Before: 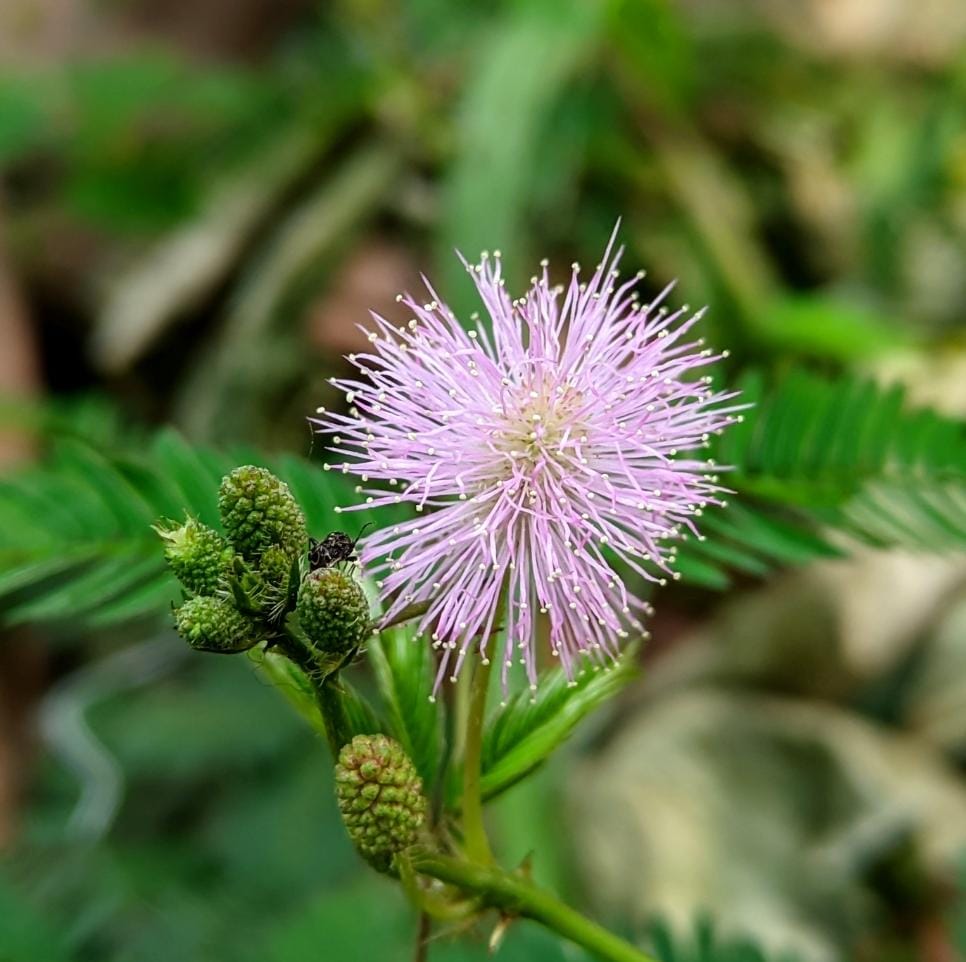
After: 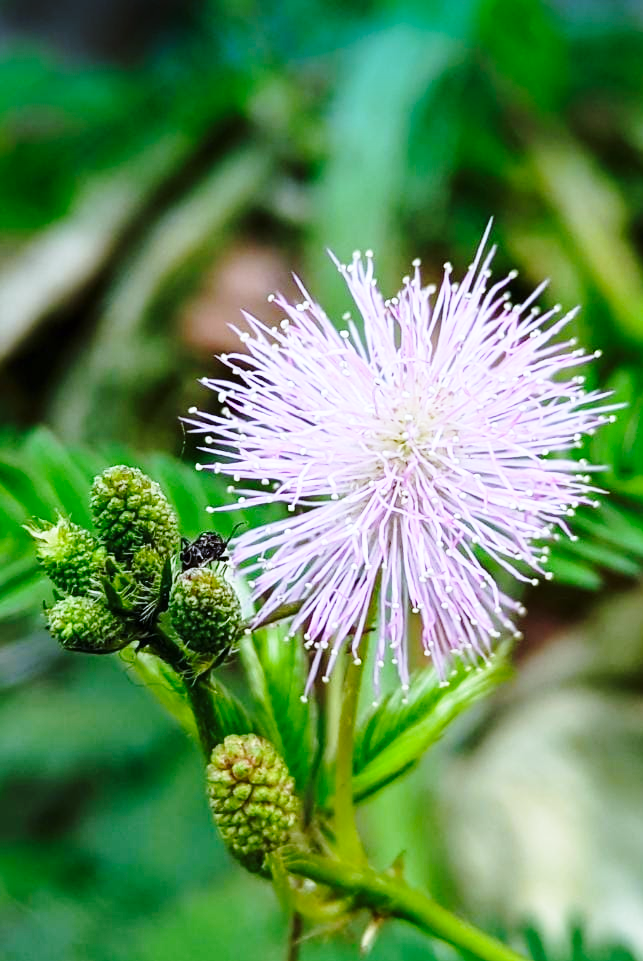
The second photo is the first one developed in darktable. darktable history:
graduated density: density 2.02 EV, hardness 44%, rotation 0.374°, offset 8.21, hue 208.8°, saturation 97%
white balance: red 0.948, green 1.02, blue 1.176
crop and rotate: left 13.342%, right 19.991%
rotate and perspective: automatic cropping off
base curve: curves: ch0 [(0, 0) (0.028, 0.03) (0.121, 0.232) (0.46, 0.748) (0.859, 0.968) (1, 1)], preserve colors none
